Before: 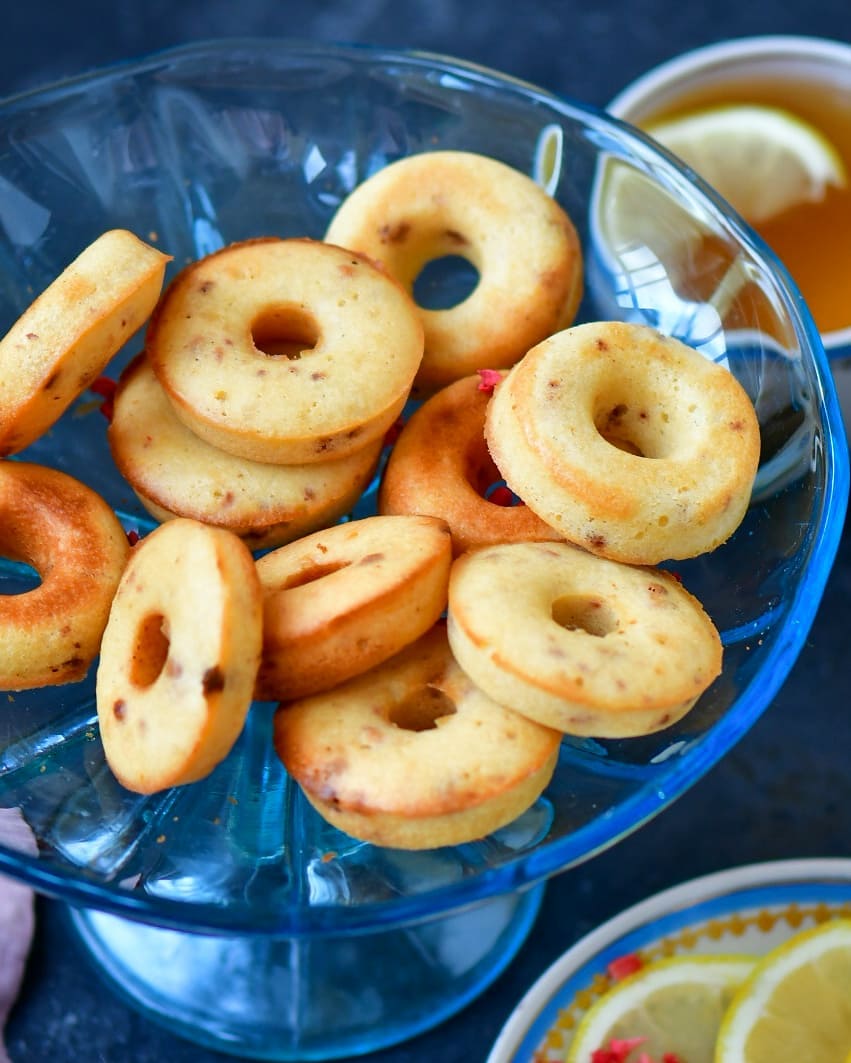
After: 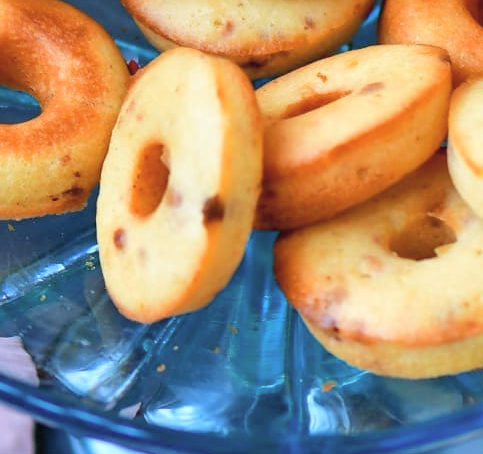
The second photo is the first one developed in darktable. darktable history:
crop: top 44.347%, right 43.152%, bottom 12.878%
contrast brightness saturation: brightness 0.154
tone equalizer: edges refinement/feathering 500, mask exposure compensation -1.57 EV, preserve details no
